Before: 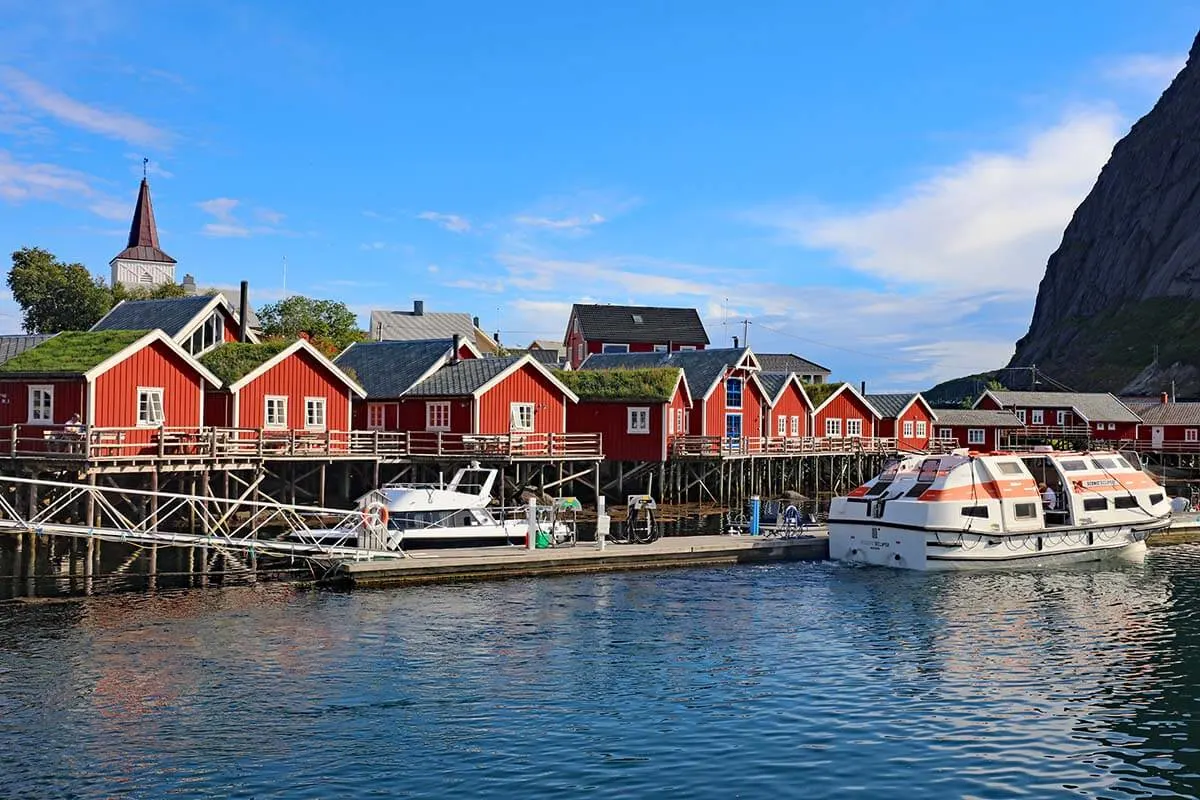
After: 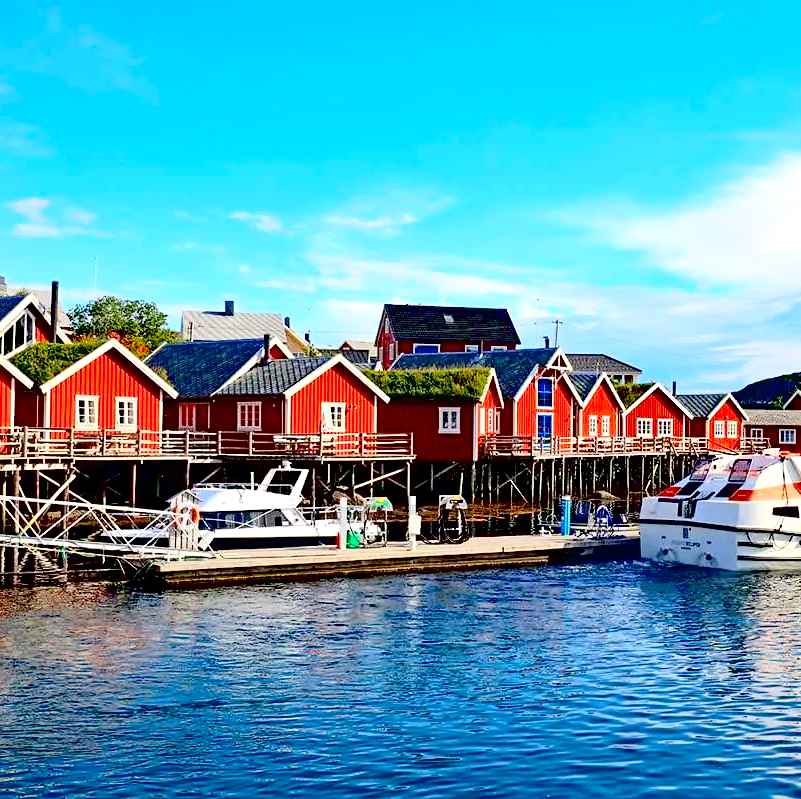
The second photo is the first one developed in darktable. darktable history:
exposure: black level correction 0.04, exposure 0.499 EV, compensate exposure bias true, compensate highlight preservation false
crop and rotate: left 15.767%, right 17.408%
contrast brightness saturation: contrast 0.2, brightness 0.161, saturation 0.219
